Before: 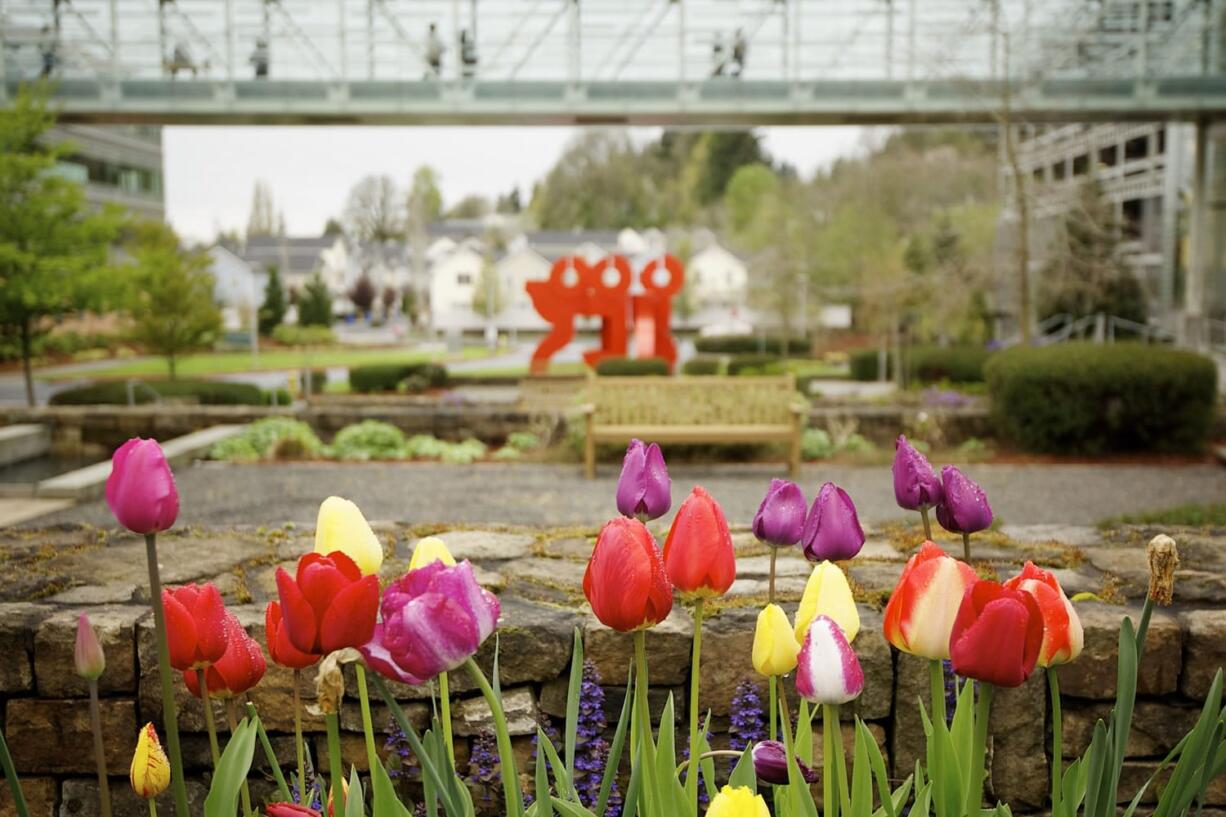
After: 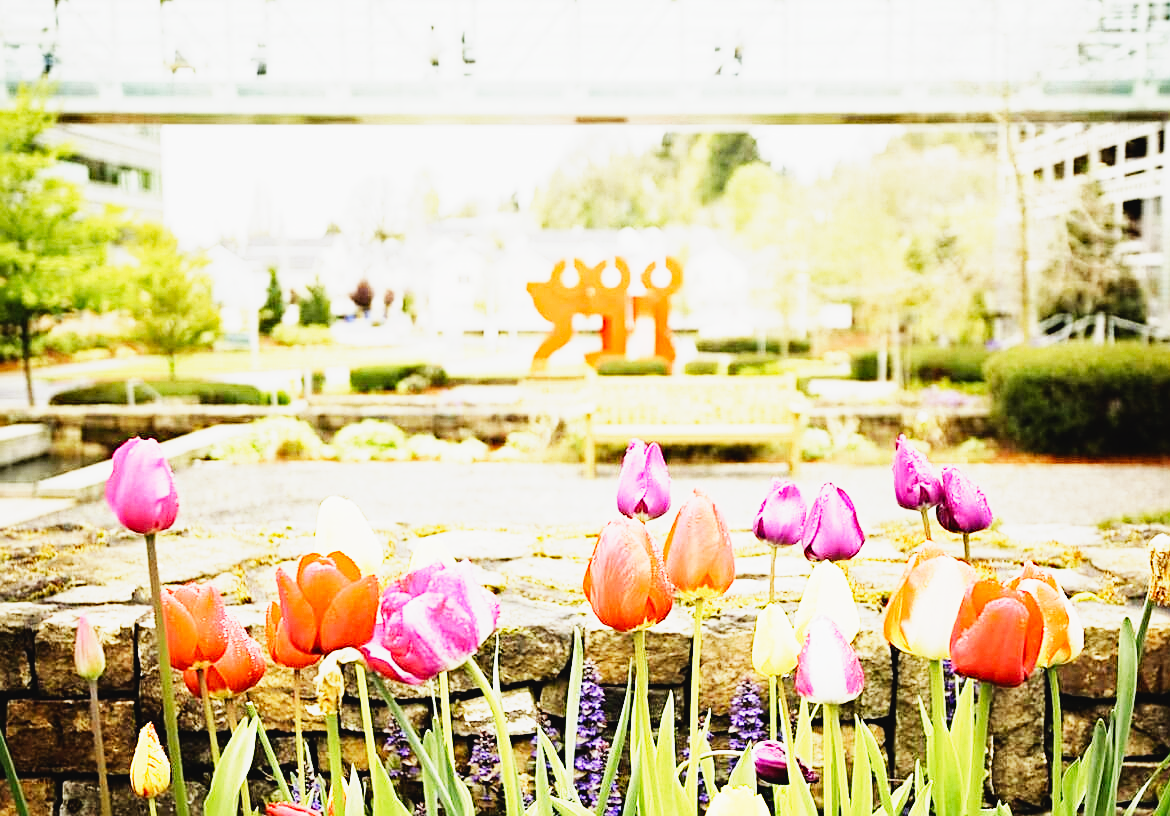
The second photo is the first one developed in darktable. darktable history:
crop: right 4.539%, bottom 0.044%
contrast brightness saturation: contrast -0.069, brightness -0.037, saturation -0.111
base curve: curves: ch0 [(0, 0) (0.007, 0.004) (0.027, 0.03) (0.046, 0.07) (0.207, 0.54) (0.442, 0.872) (0.673, 0.972) (1, 1)], preserve colors none
sharpen: on, module defaults
exposure: black level correction 0, exposure 0.692 EV, compensate highlight preservation false
tone equalizer: -8 EV -0.789 EV, -7 EV -0.684 EV, -6 EV -0.605 EV, -5 EV -0.39 EV, -3 EV 0.395 EV, -2 EV 0.6 EV, -1 EV 0.691 EV, +0 EV 0.741 EV
haze removal: compatibility mode true, adaptive false
